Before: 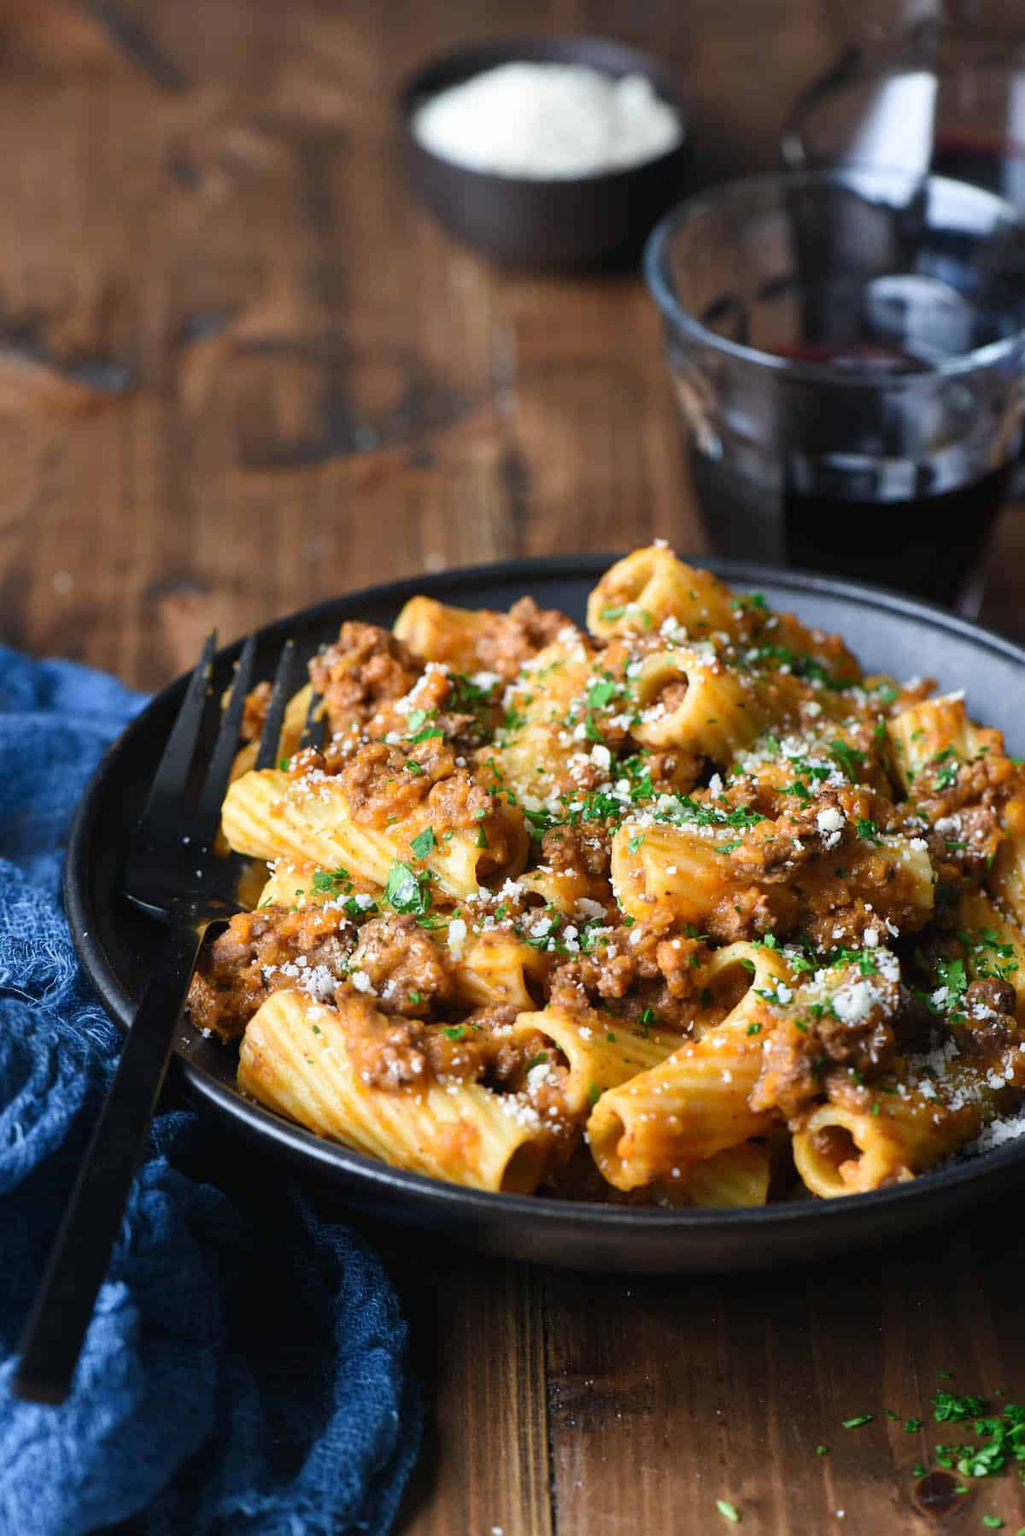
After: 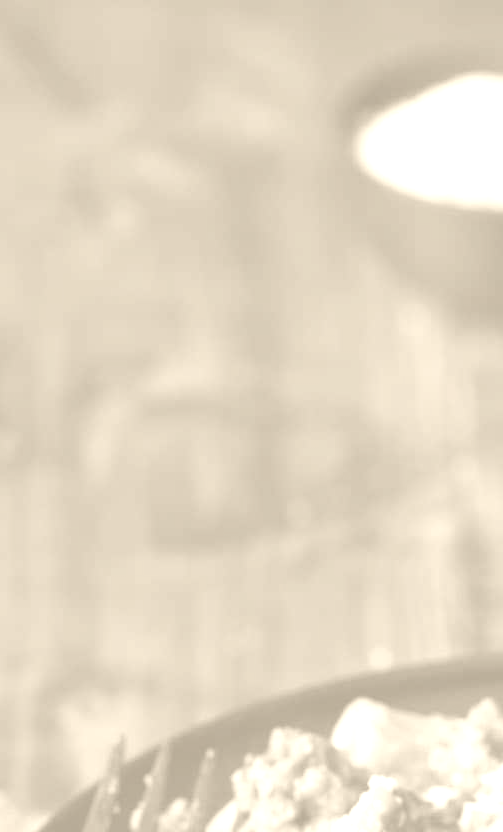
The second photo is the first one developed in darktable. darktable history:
white balance: red 0.871, blue 1.249
crop and rotate: left 10.817%, top 0.062%, right 47.194%, bottom 53.626%
contrast brightness saturation: contrast -0.02, brightness -0.01, saturation 0.03
colorize: hue 36°, saturation 71%, lightness 80.79%
